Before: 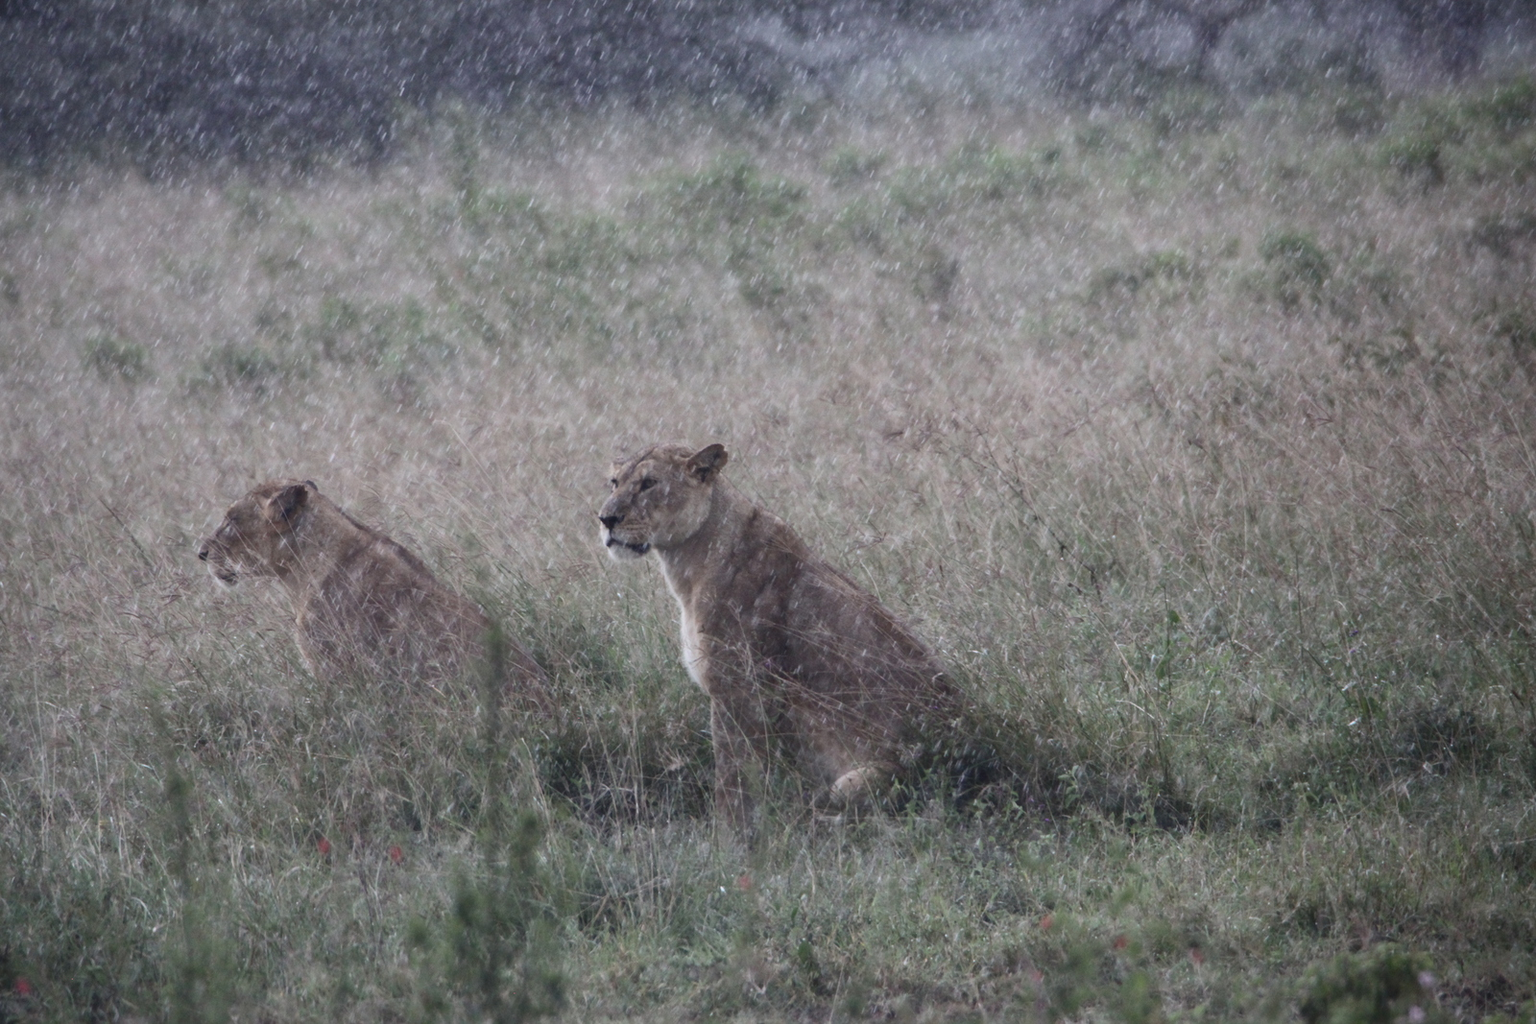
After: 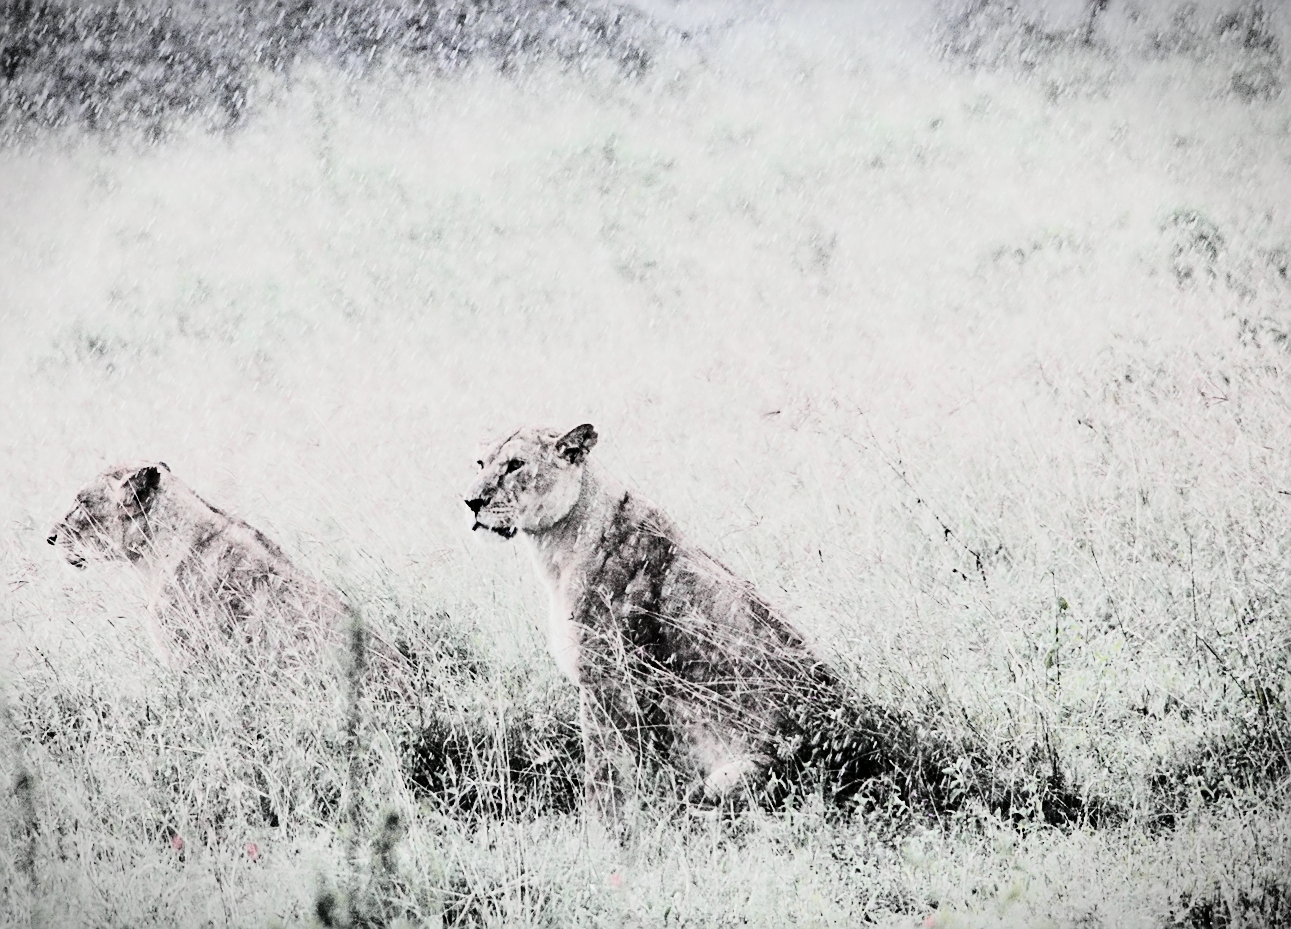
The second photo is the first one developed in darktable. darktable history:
tone equalizer: -7 EV 0.154 EV, -6 EV 0.578 EV, -5 EV 1.15 EV, -4 EV 1.36 EV, -3 EV 1.16 EV, -2 EV 0.6 EV, -1 EV 0.165 EV, edges refinement/feathering 500, mask exposure compensation -1.57 EV, preserve details no
vignetting: fall-off start 99.83%, width/height ratio 1.309, unbound false
crop: left 10.018%, top 3.663%, right 9.248%, bottom 9.26%
filmic rgb: black relative exposure -4.98 EV, white relative exposure 3.95 EV, hardness 2.89, contrast 1.41
contrast brightness saturation: contrast 0.248, saturation -0.321
sharpen: amount 0.751
tone curve: curves: ch0 [(0, 0) (0.037, 0.025) (0.131, 0.093) (0.275, 0.256) (0.476, 0.517) (0.607, 0.667) (0.691, 0.745) (0.789, 0.836) (0.911, 0.925) (0.997, 0.995)]; ch1 [(0, 0) (0.301, 0.3) (0.444, 0.45) (0.493, 0.495) (0.507, 0.503) (0.534, 0.533) (0.582, 0.58) (0.658, 0.693) (0.746, 0.77) (1, 1)]; ch2 [(0, 0) (0.246, 0.233) (0.36, 0.352) (0.415, 0.418) (0.476, 0.492) (0.502, 0.504) (0.525, 0.518) (0.539, 0.544) (0.586, 0.602) (0.634, 0.651) (0.706, 0.727) (0.853, 0.852) (1, 0.951)], color space Lab, independent channels, preserve colors none
